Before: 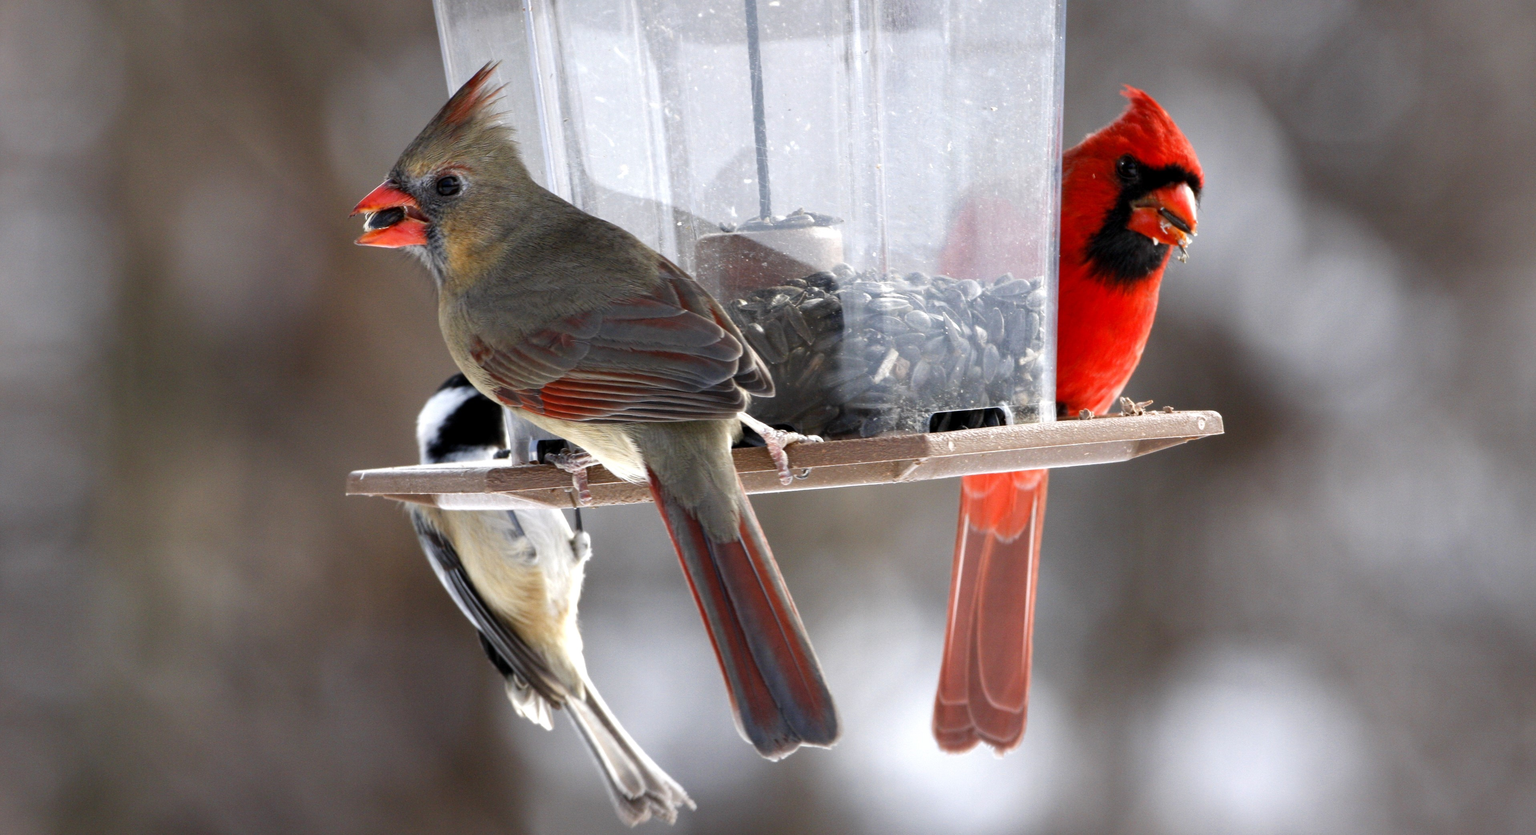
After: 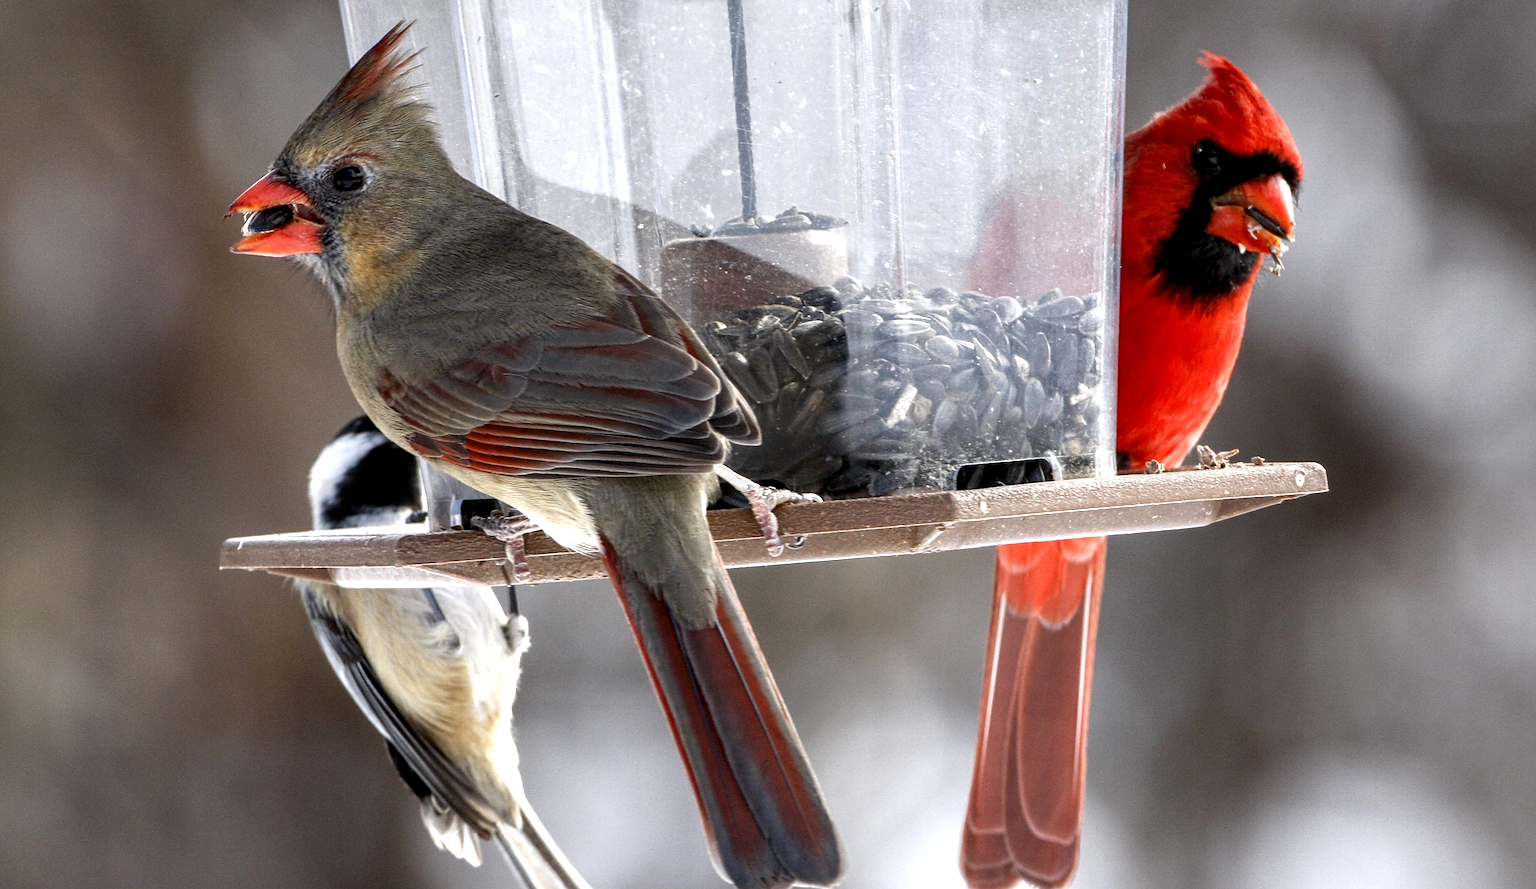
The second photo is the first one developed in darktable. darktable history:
local contrast: detail 142%
tone equalizer: on, module defaults
crop: left 11.225%, top 5.381%, right 9.565%, bottom 10.314%
sharpen: on, module defaults
